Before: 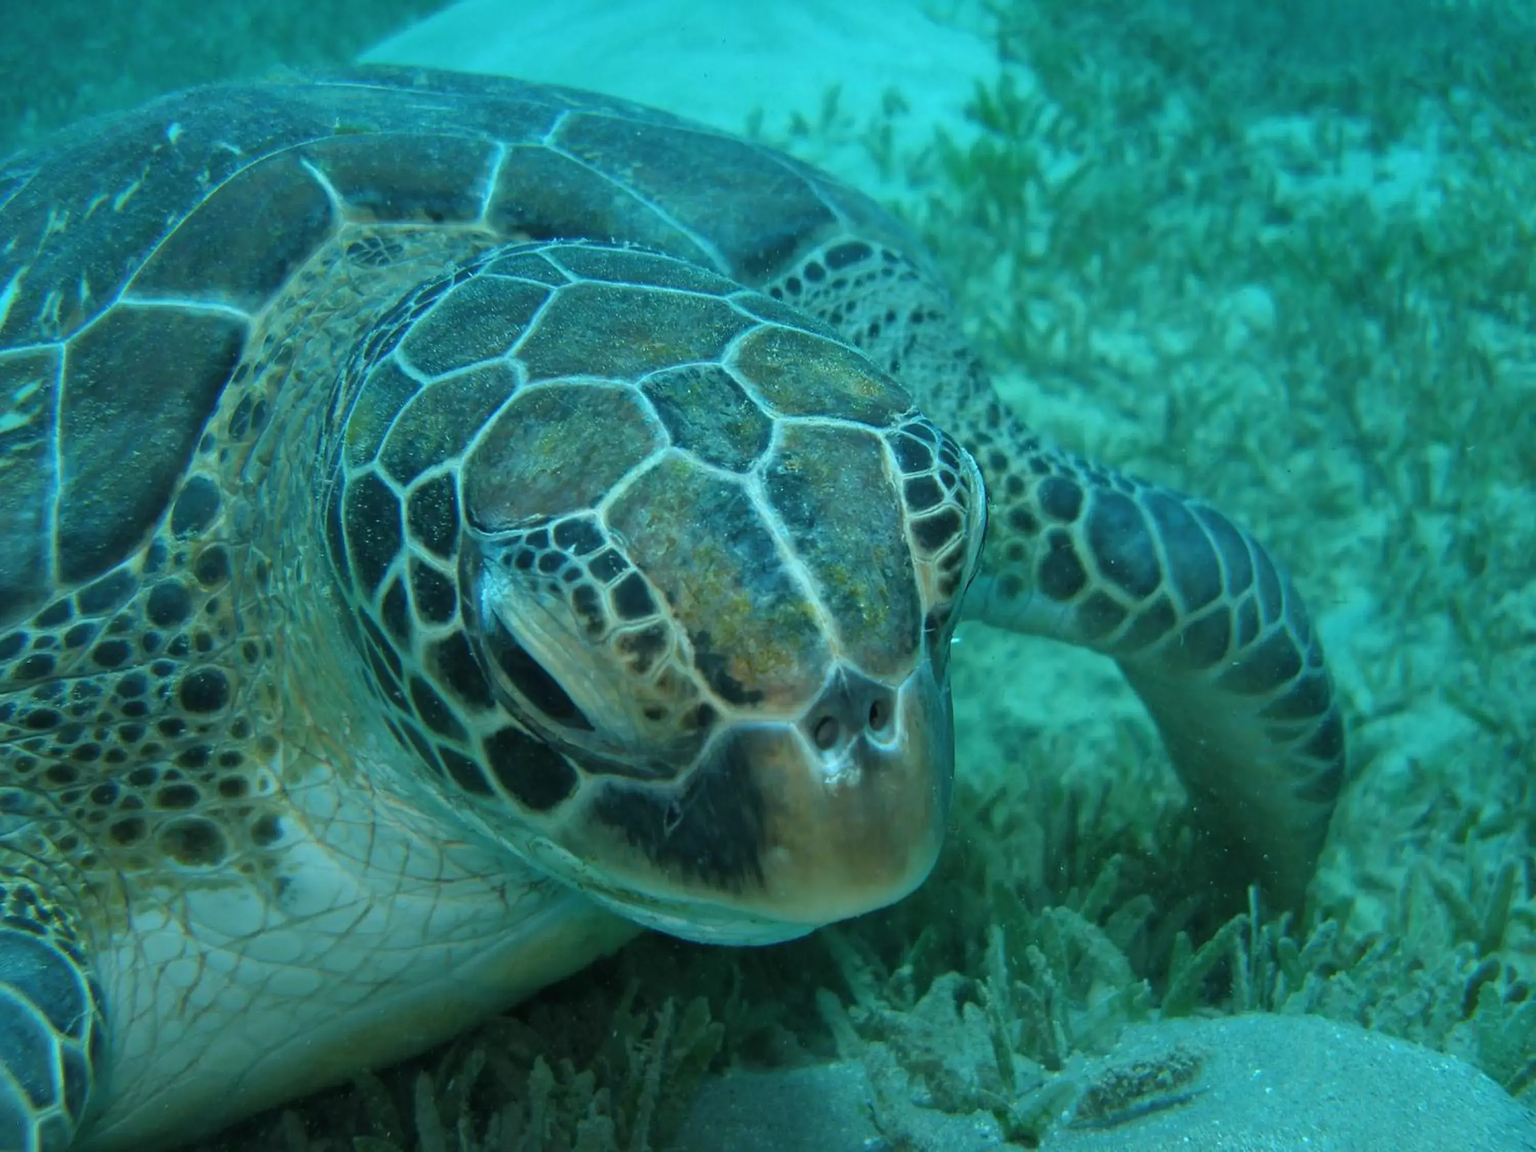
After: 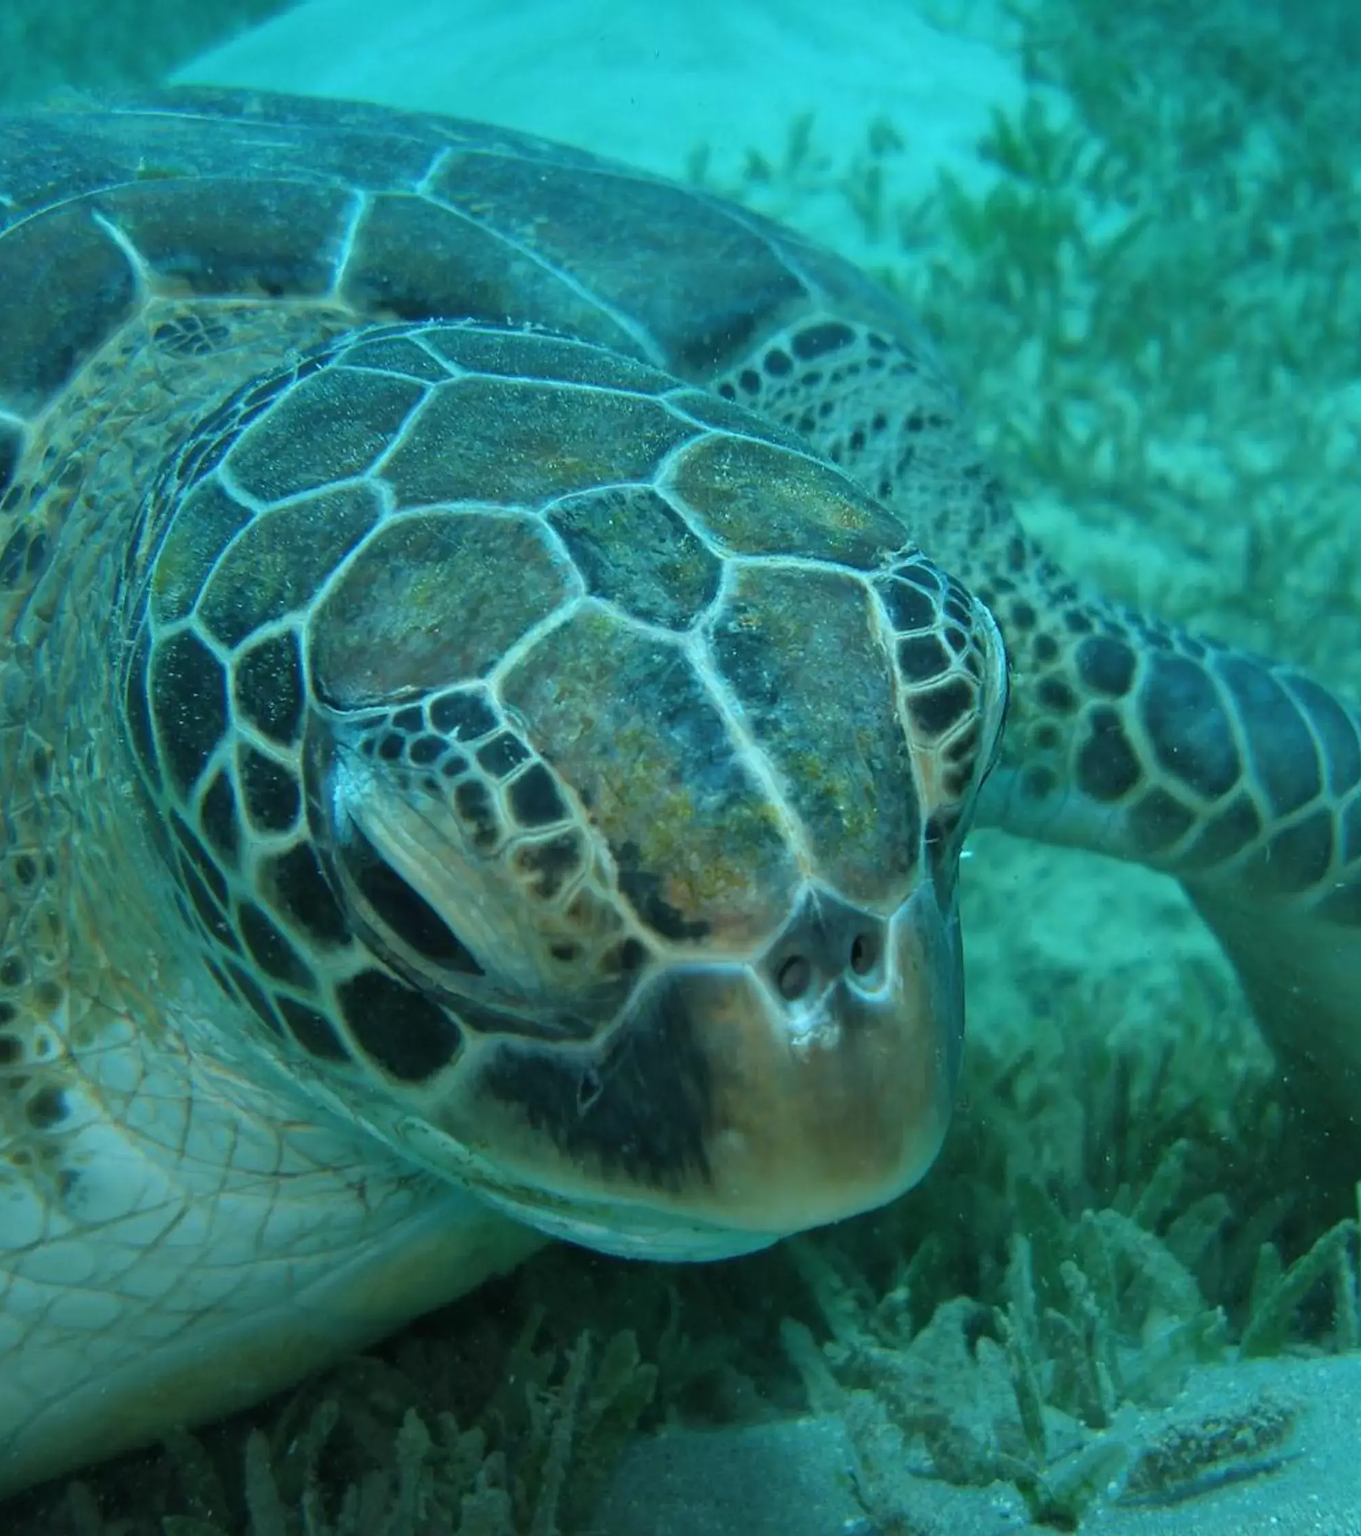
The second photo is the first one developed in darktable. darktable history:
crop and rotate: left 15.092%, right 18.475%
